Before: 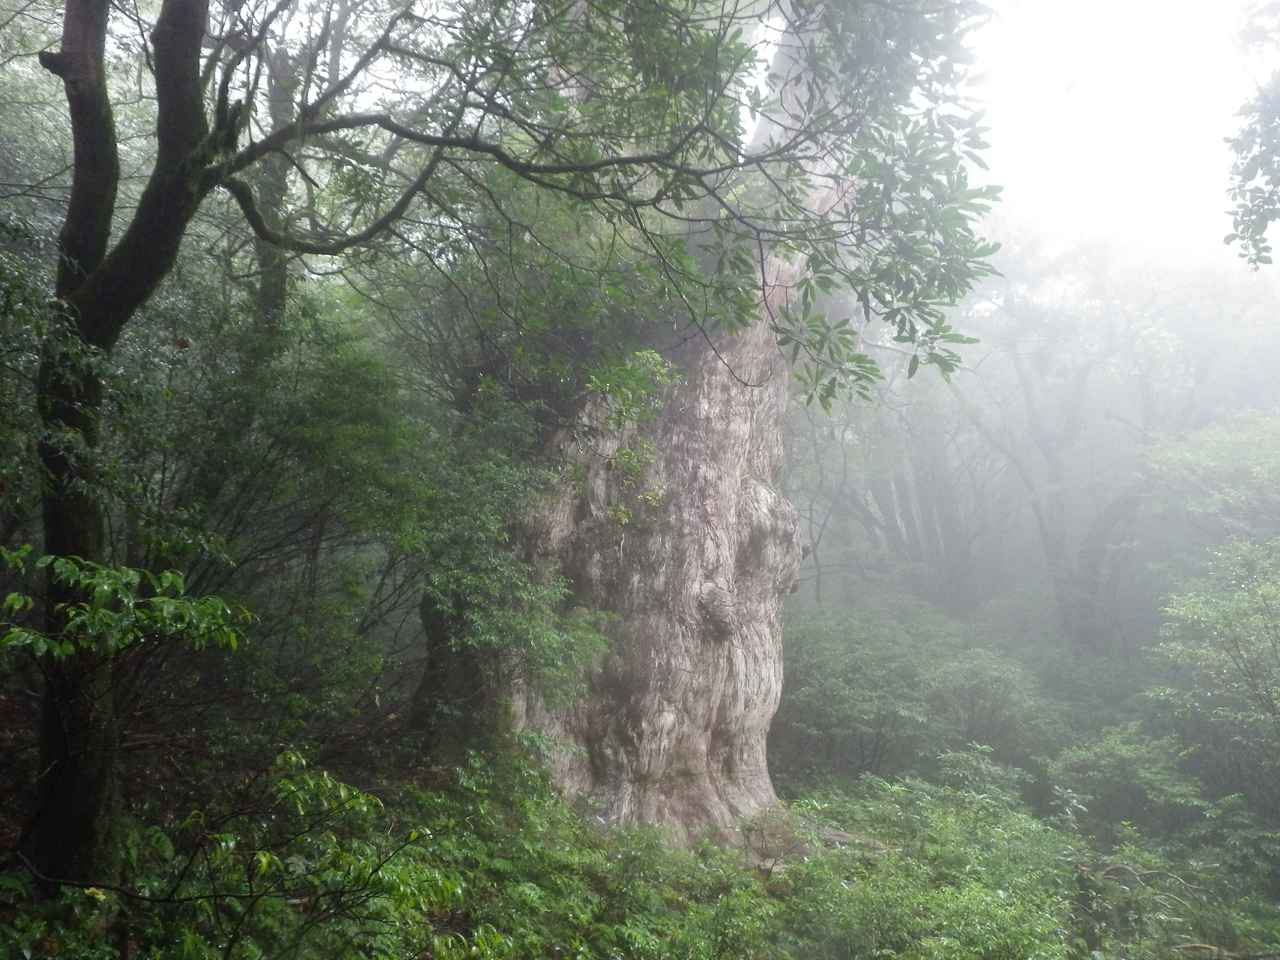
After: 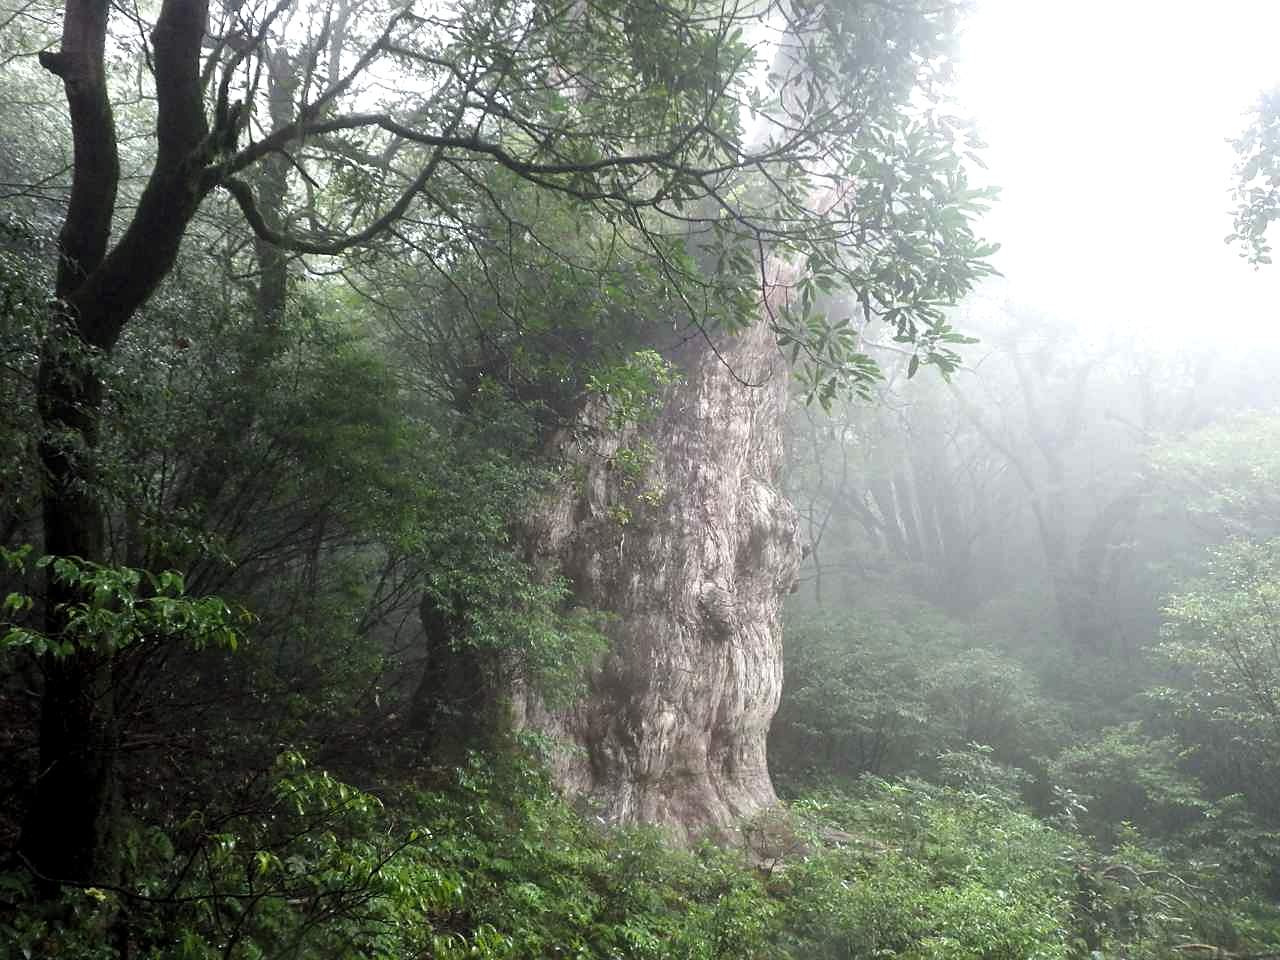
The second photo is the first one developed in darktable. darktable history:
levels: levels [0.052, 0.496, 0.908]
sharpen: radius 1.887, amount 0.393, threshold 1.264
